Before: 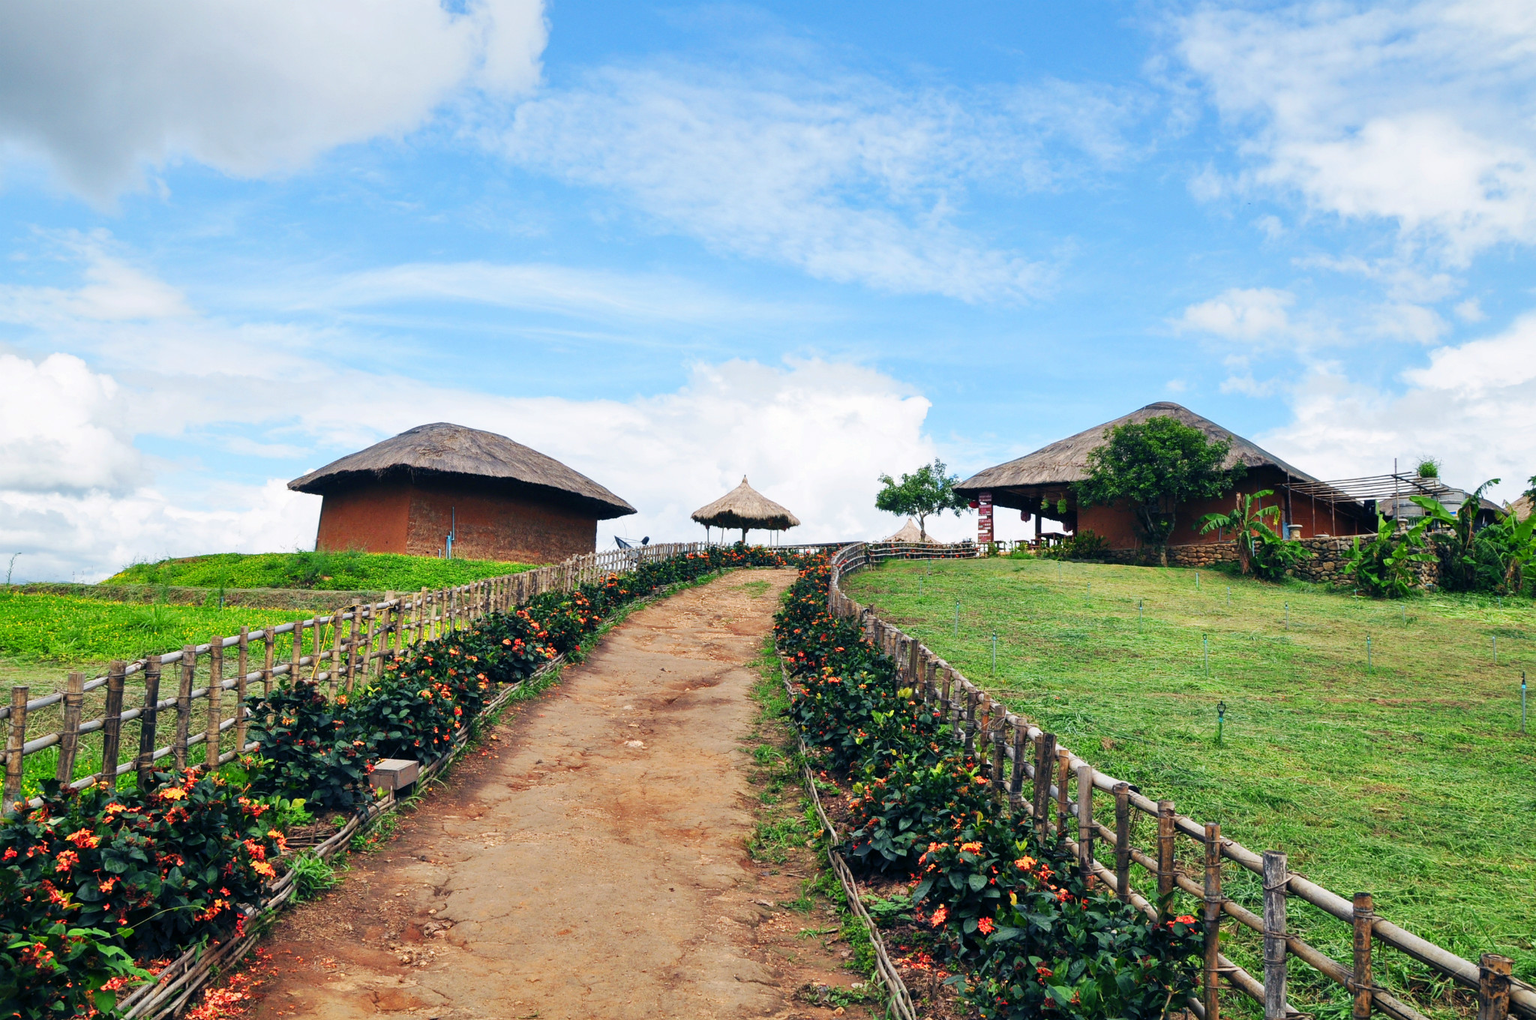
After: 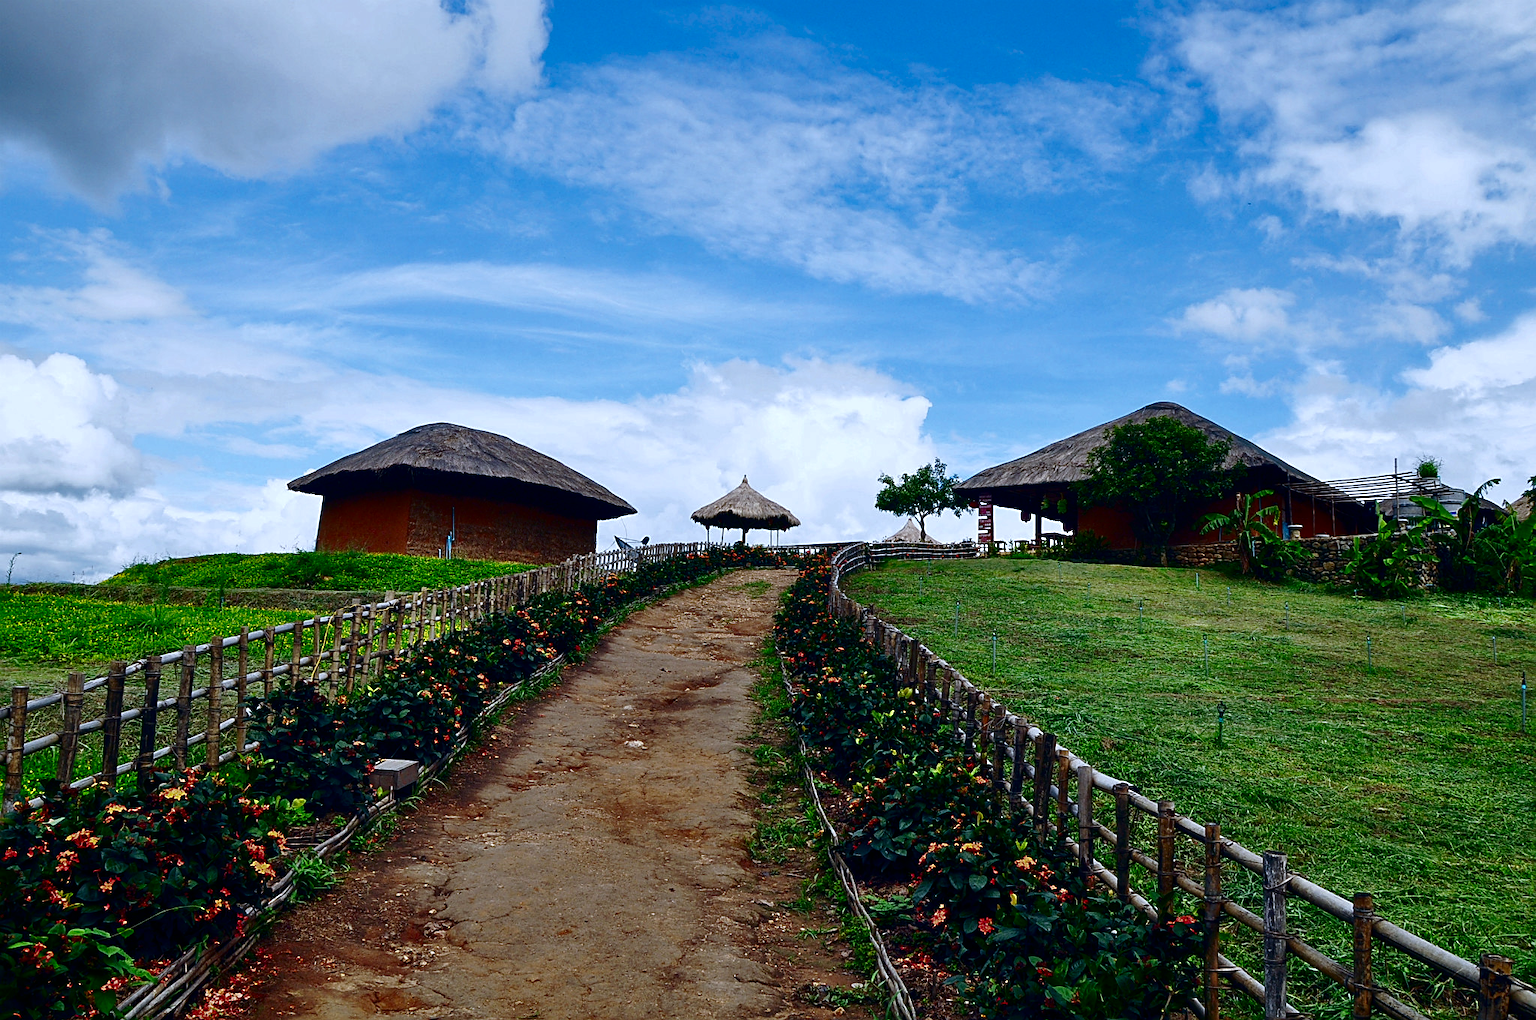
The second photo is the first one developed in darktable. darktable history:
white balance: red 0.931, blue 1.11
contrast brightness saturation: brightness -0.52
sharpen: on, module defaults
